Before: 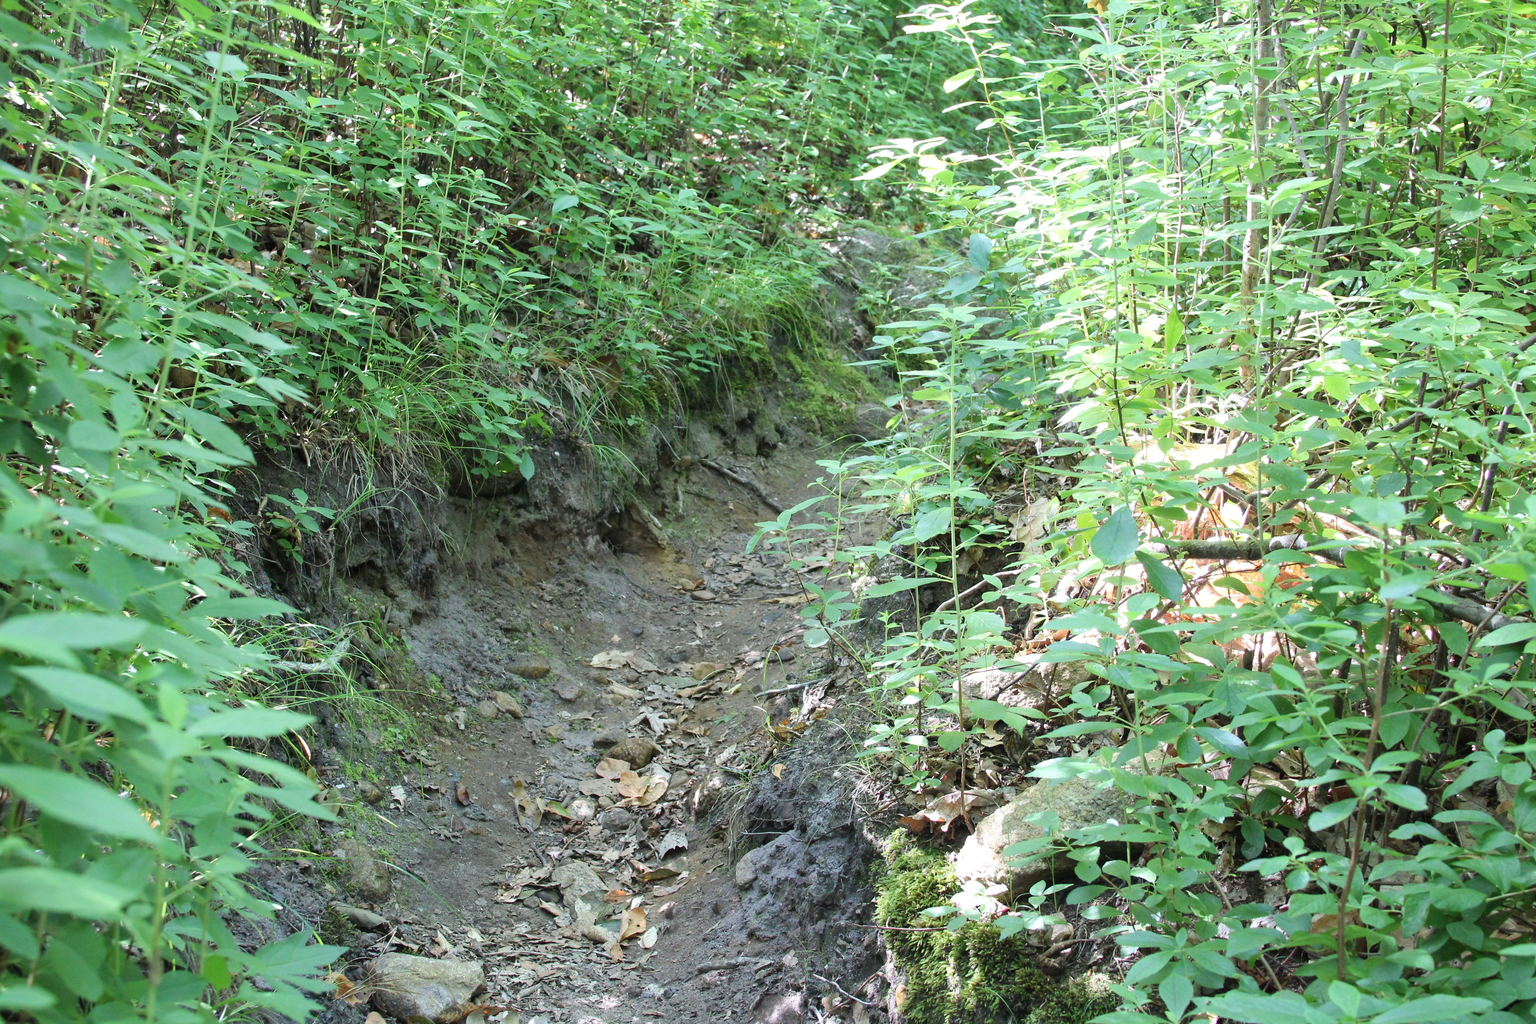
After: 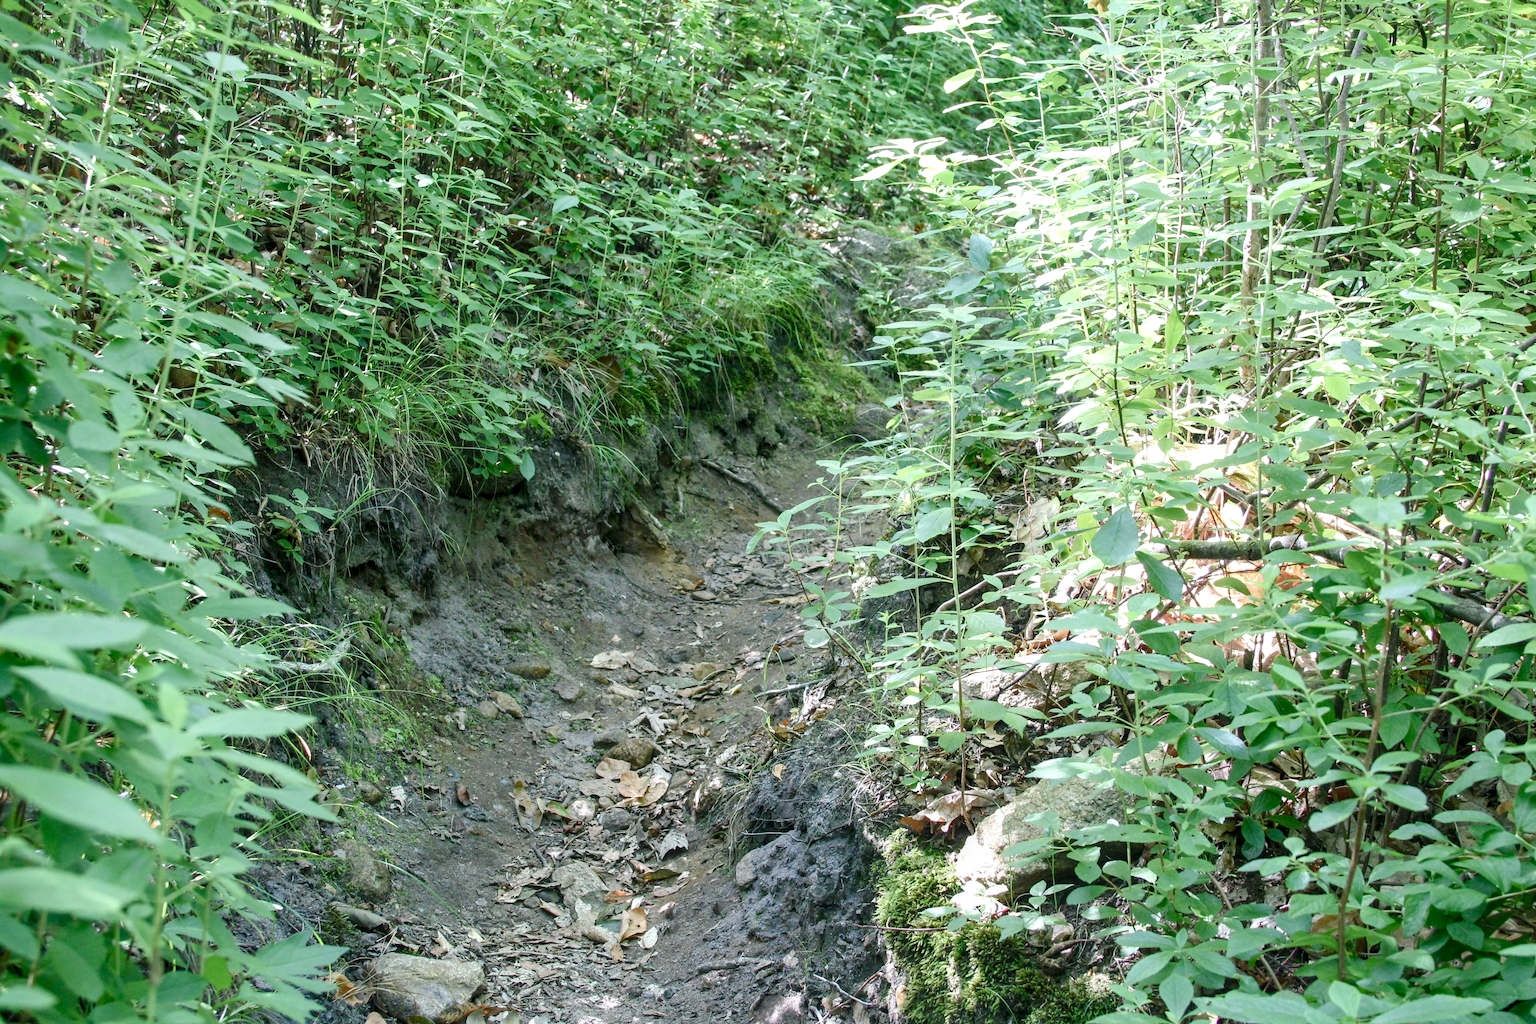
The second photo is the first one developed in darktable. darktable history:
color balance rgb: shadows lift › luminance -8.014%, shadows lift › chroma 2.397%, shadows lift › hue 164.79°, perceptual saturation grading › global saturation 20%, perceptual saturation grading › highlights -50.358%, perceptual saturation grading › shadows 30.614%
local contrast: on, module defaults
